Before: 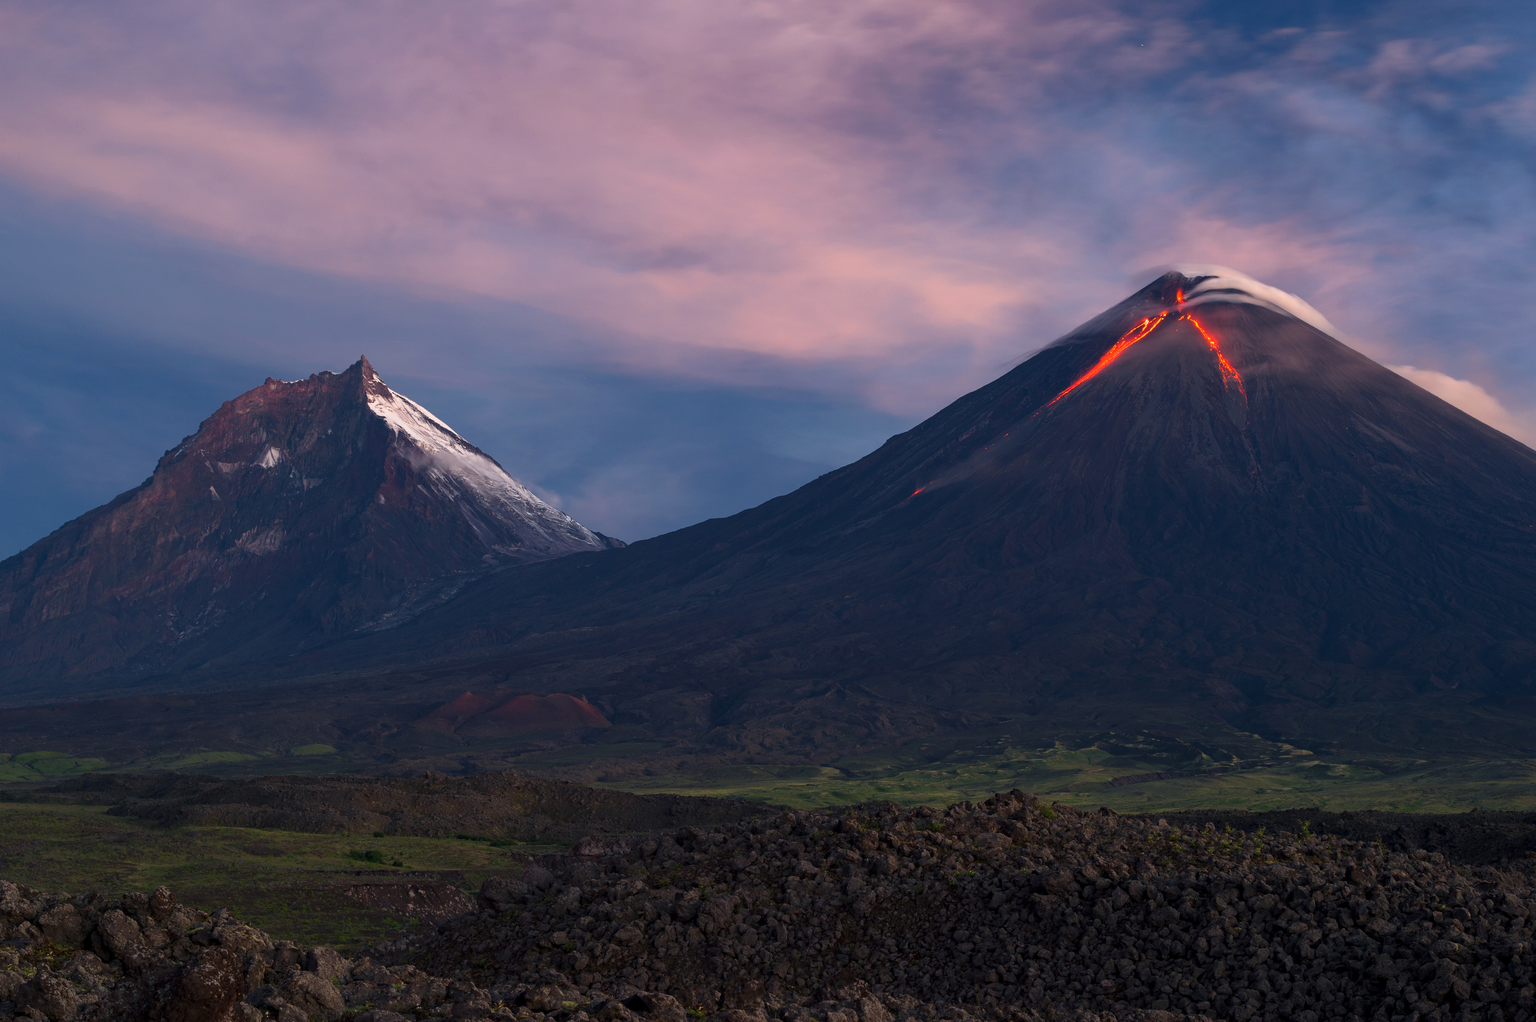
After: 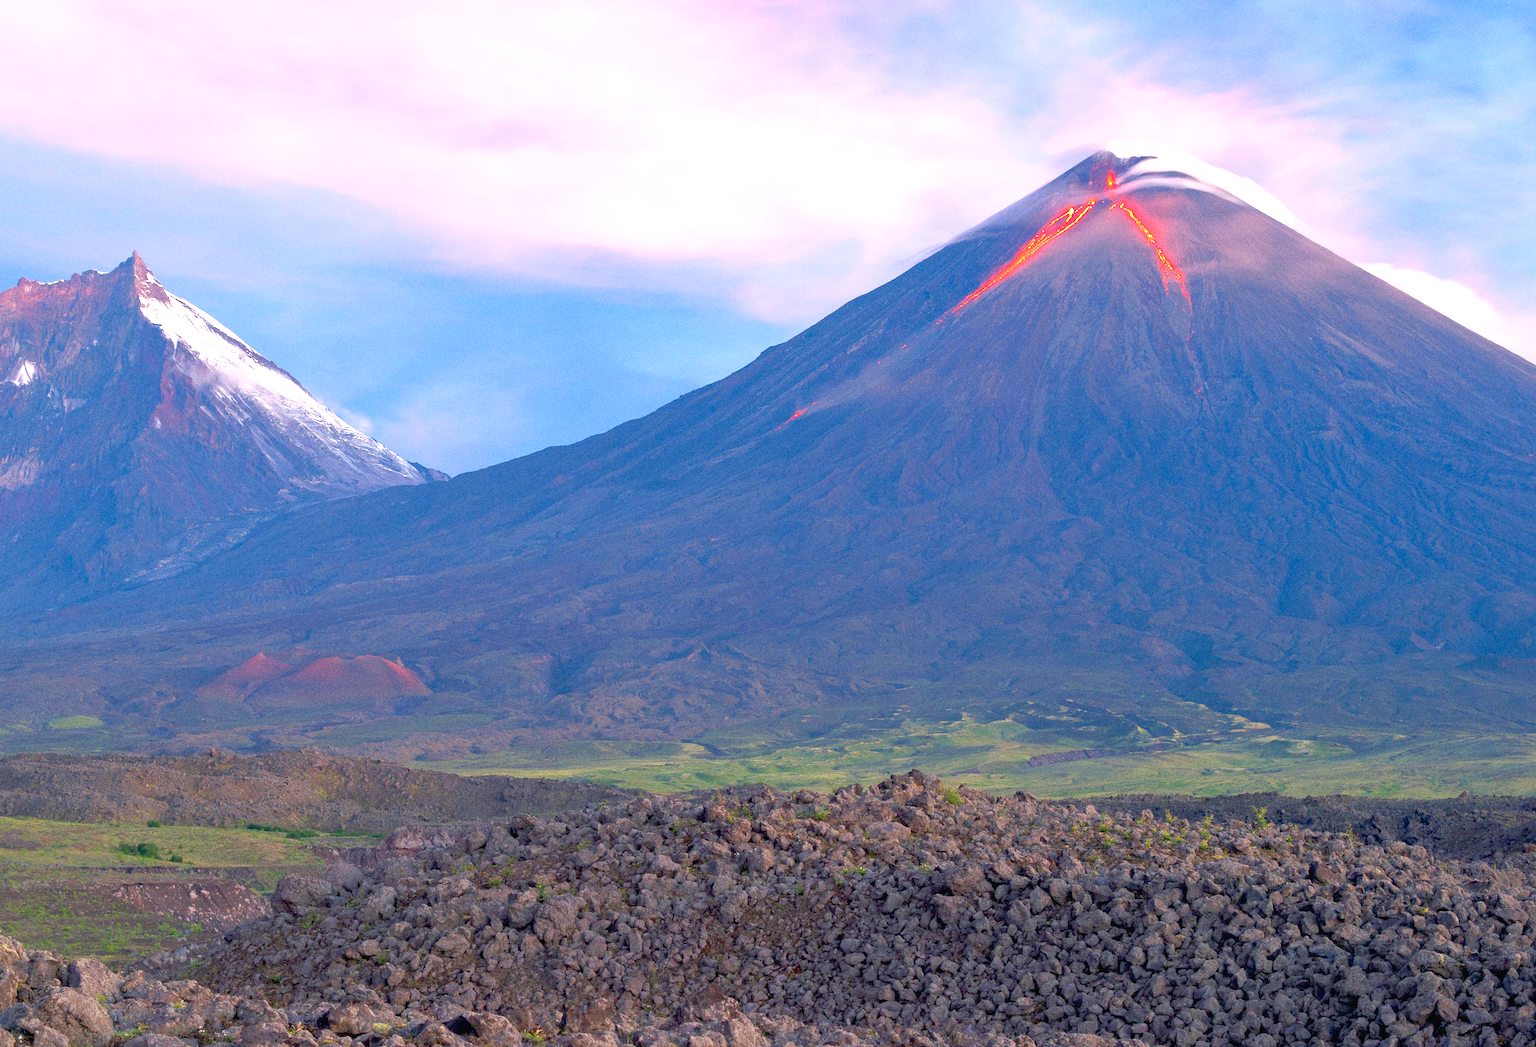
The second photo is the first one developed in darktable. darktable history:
white balance: red 1.009, blue 0.985
crop: left 16.315%, top 14.246%
exposure: black level correction 0, exposure 1.741 EV, compensate exposure bias true, compensate highlight preservation false
color correction: highlights a* -0.772, highlights b* -8.92
grain: on, module defaults
tone curve: curves: ch0 [(0, 0) (0.004, 0.008) (0.077, 0.156) (0.169, 0.29) (0.774, 0.774) (0.988, 0.926)], color space Lab, linked channels, preserve colors none
